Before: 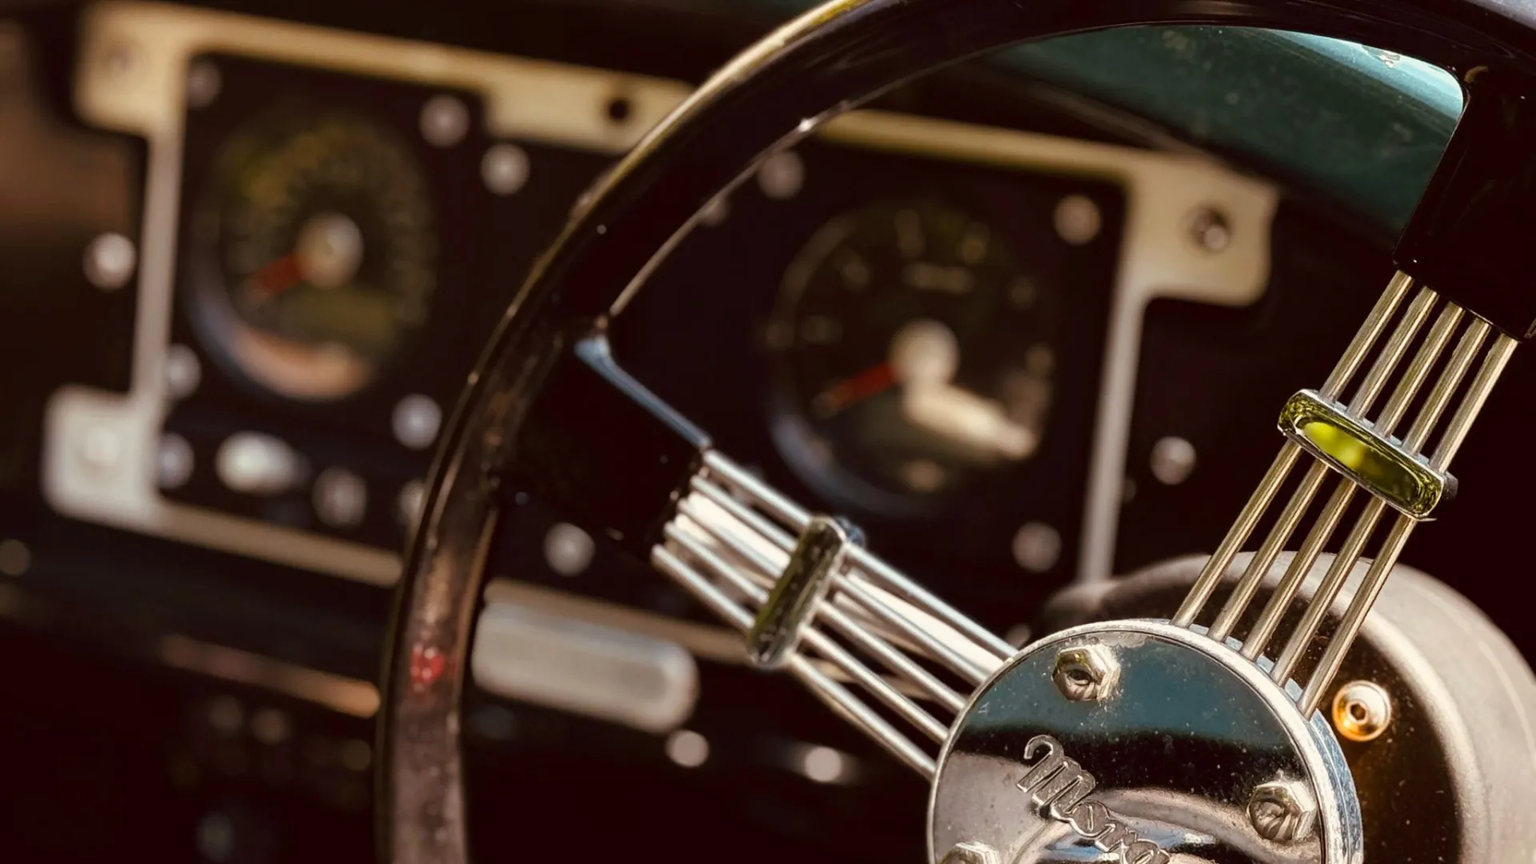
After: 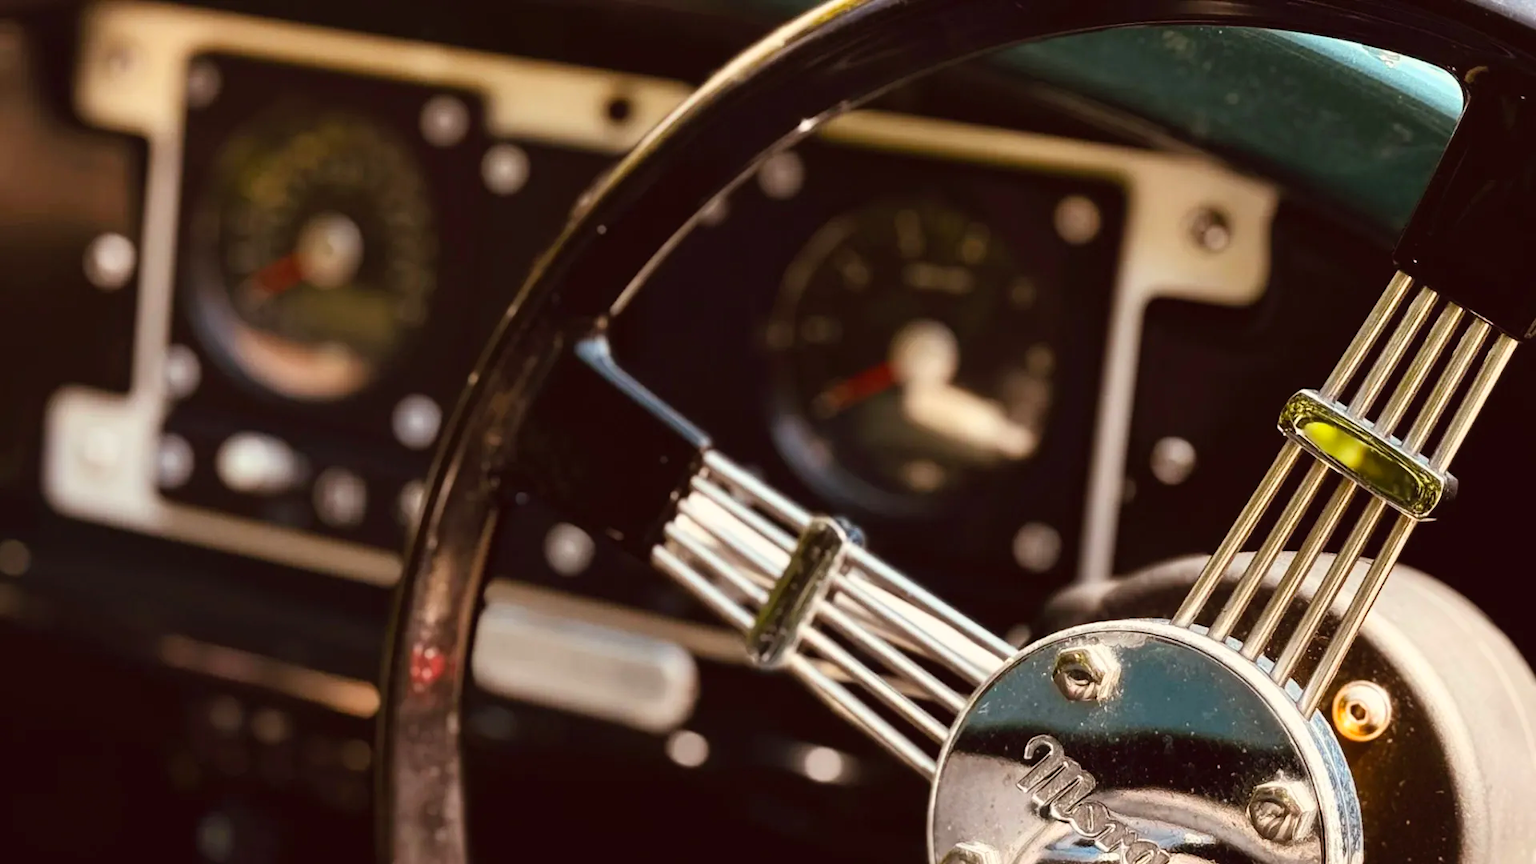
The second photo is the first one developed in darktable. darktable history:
contrast brightness saturation: contrast 0.198, brightness 0.146, saturation 0.144
